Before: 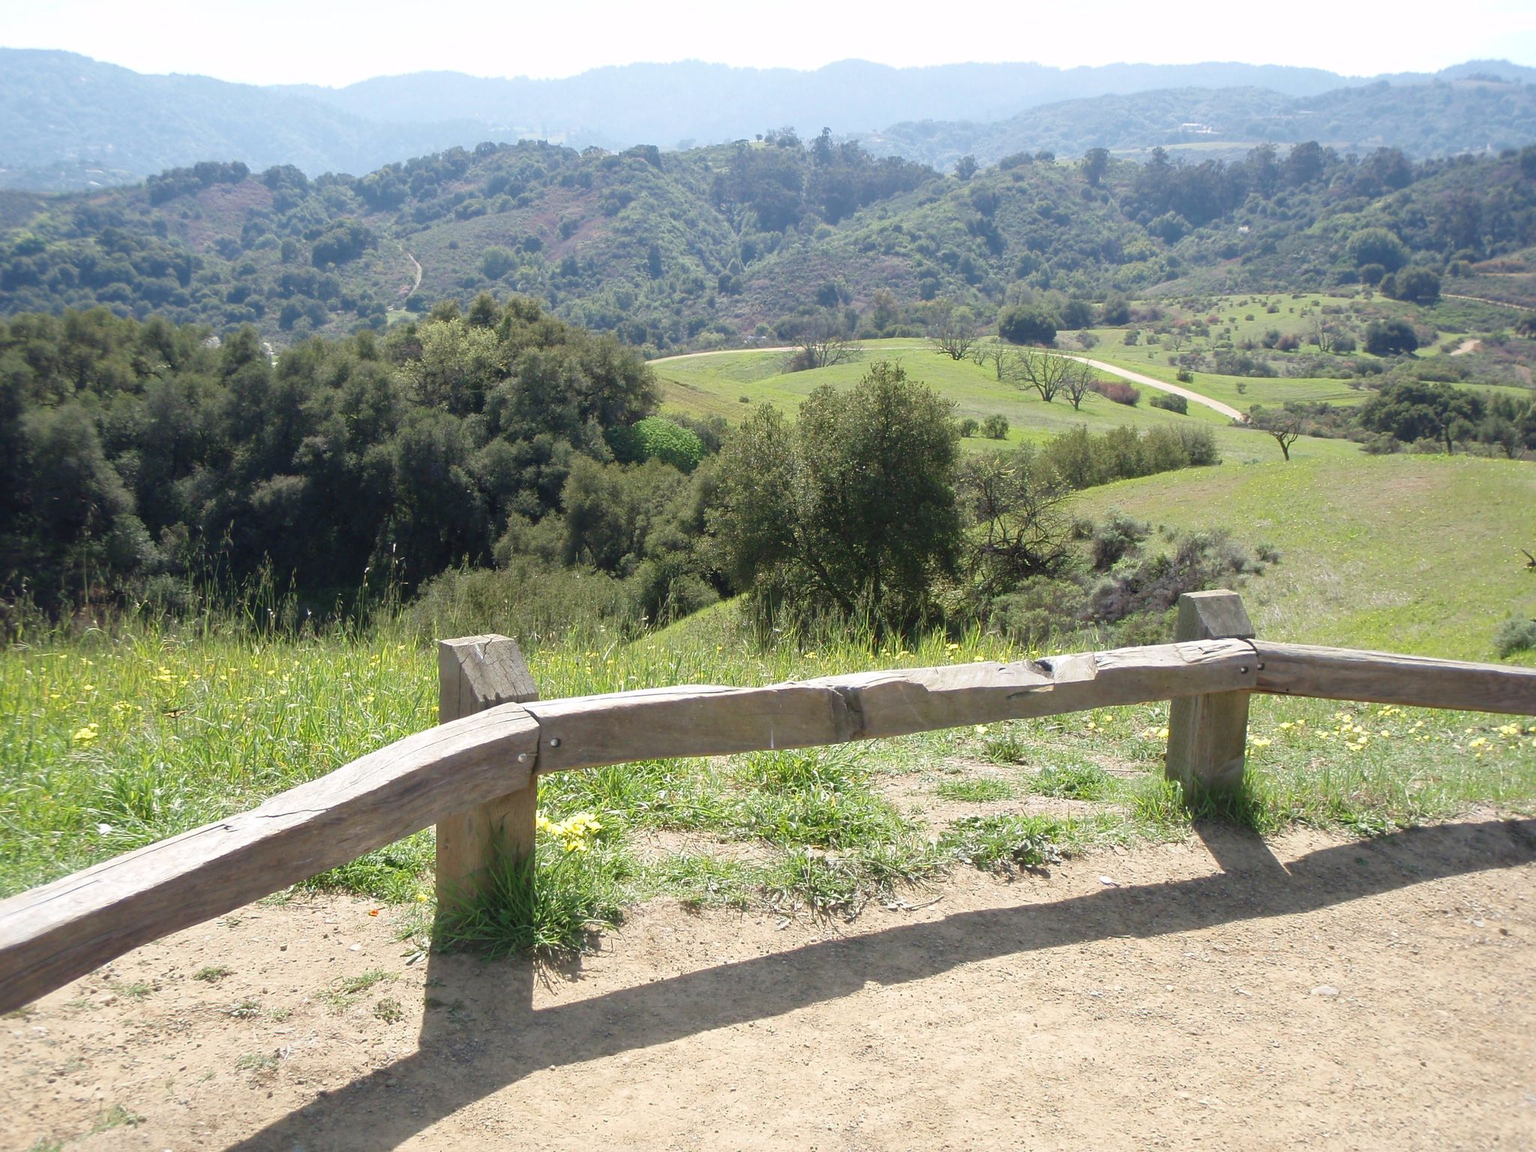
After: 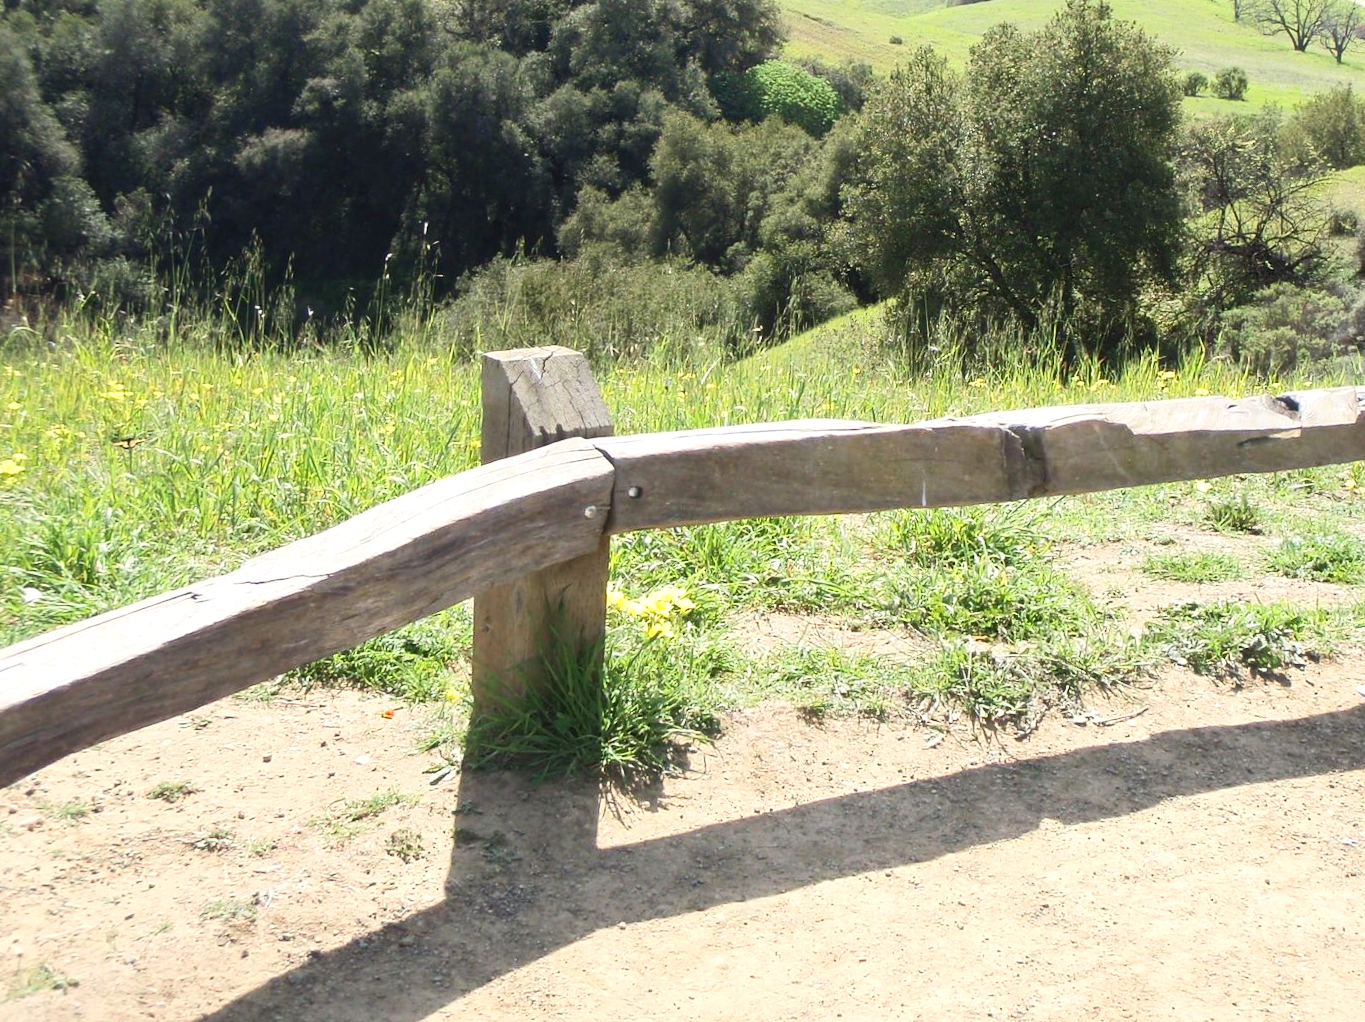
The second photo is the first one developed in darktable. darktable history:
tone equalizer: -8 EV 0.024 EV, -7 EV -0.042 EV, -6 EV 0.009 EV, -5 EV 0.041 EV, -4 EV 0.267 EV, -3 EV 0.667 EV, -2 EV 0.582 EV, -1 EV 0.209 EV, +0 EV 0.029 EV, edges refinement/feathering 500, mask exposure compensation -1.57 EV, preserve details no
crop and rotate: angle -1.18°, left 3.716%, top 31.607%, right 27.801%
